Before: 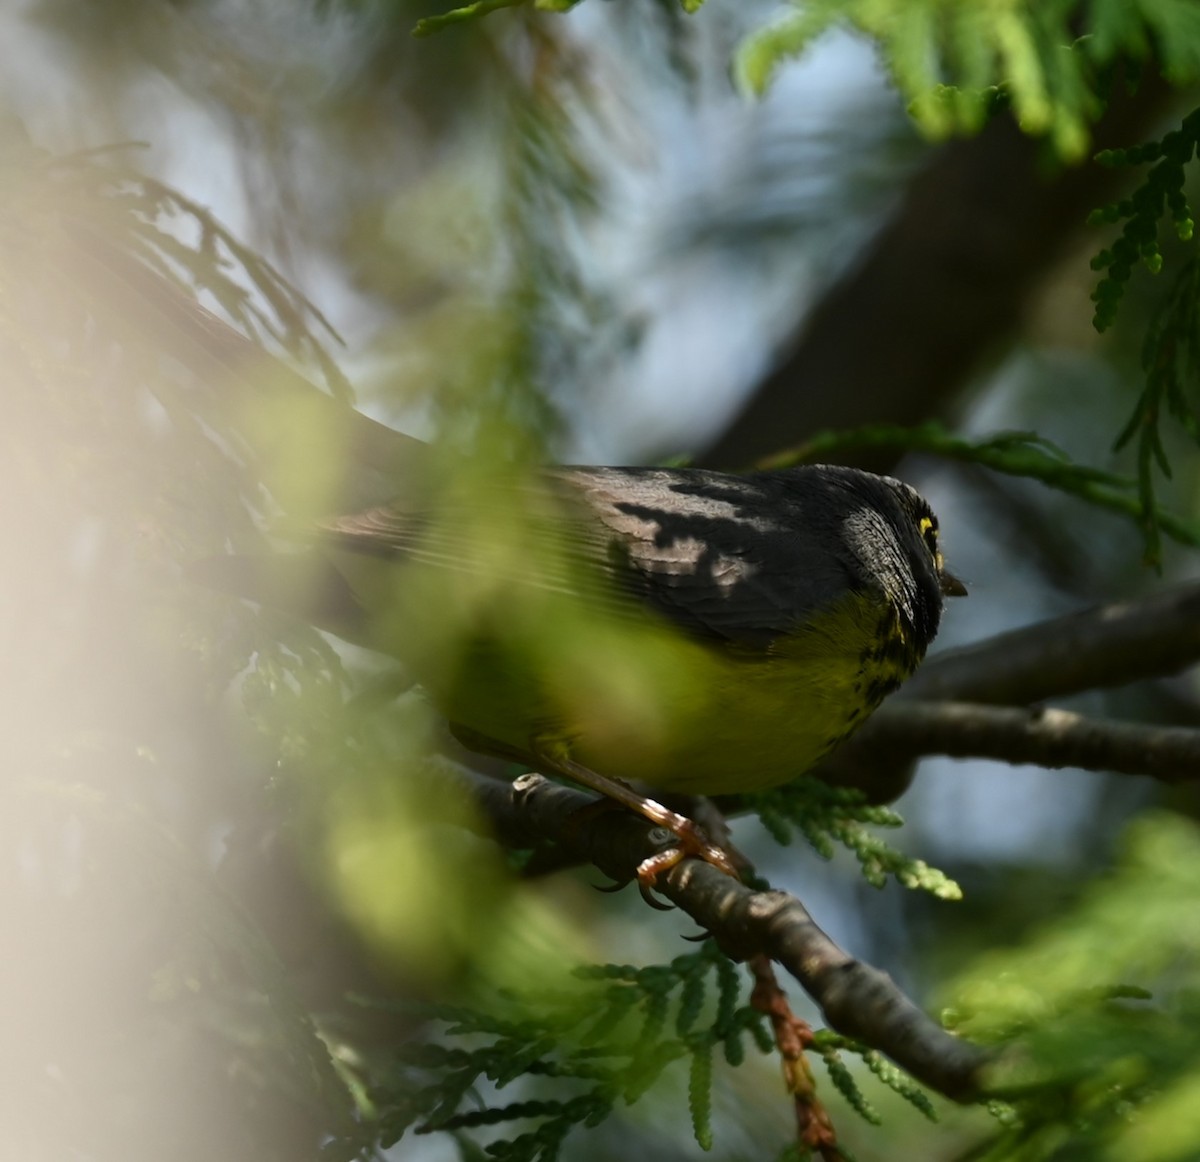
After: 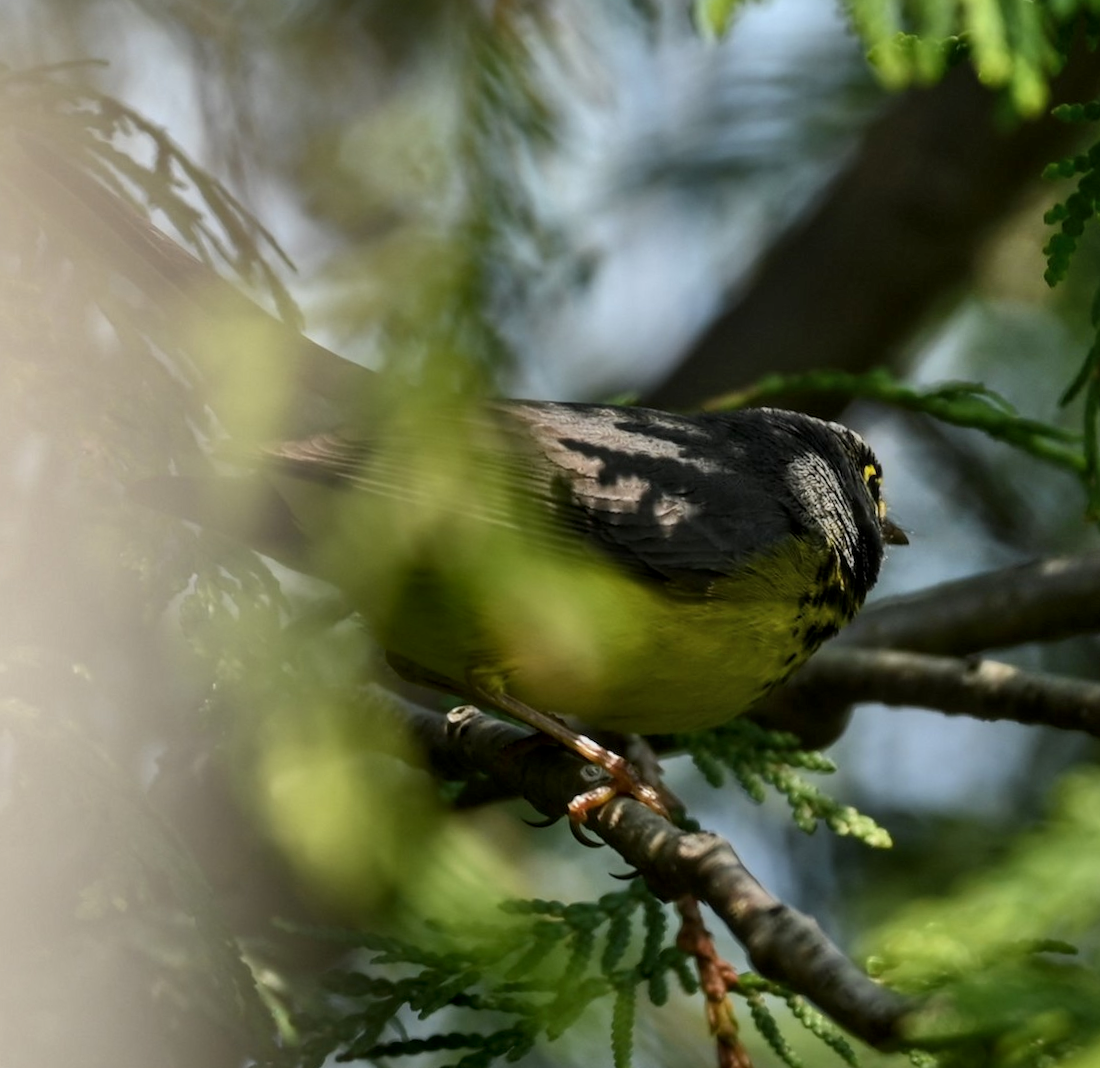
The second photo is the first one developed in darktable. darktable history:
local contrast: on, module defaults
crop and rotate: angle -2.17°, left 3.118%, top 3.932%, right 1.63%, bottom 0.547%
shadows and highlights: soften with gaussian
